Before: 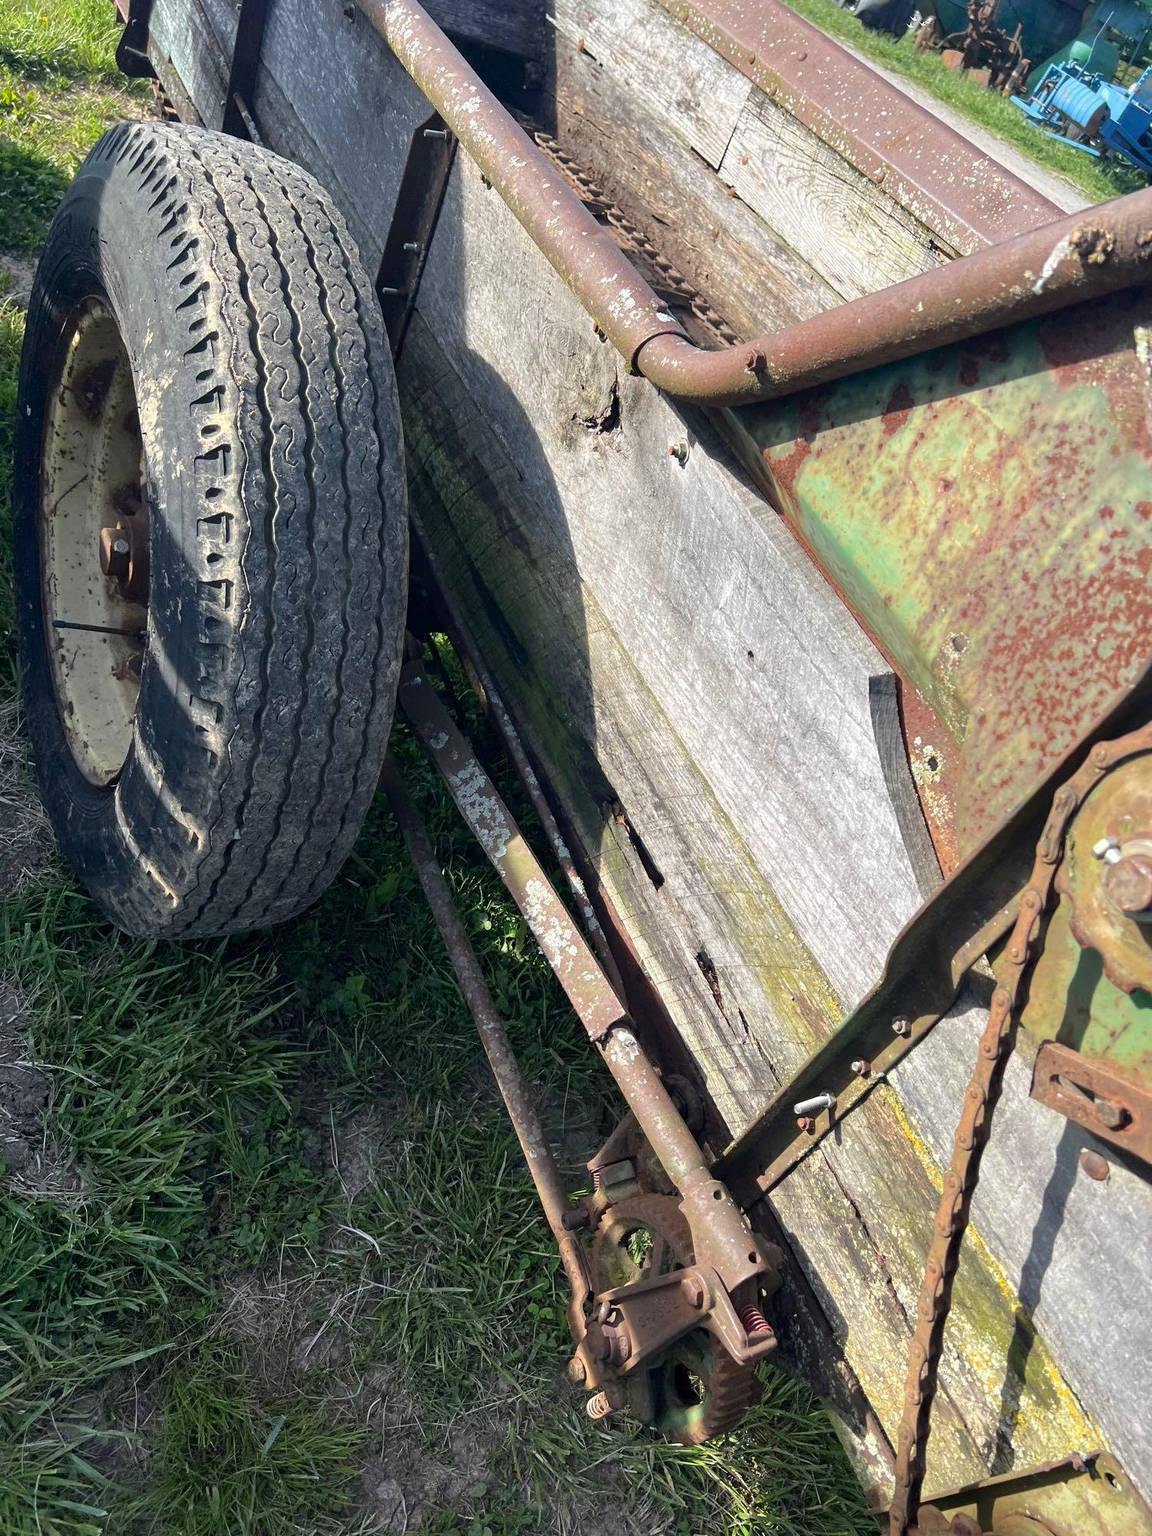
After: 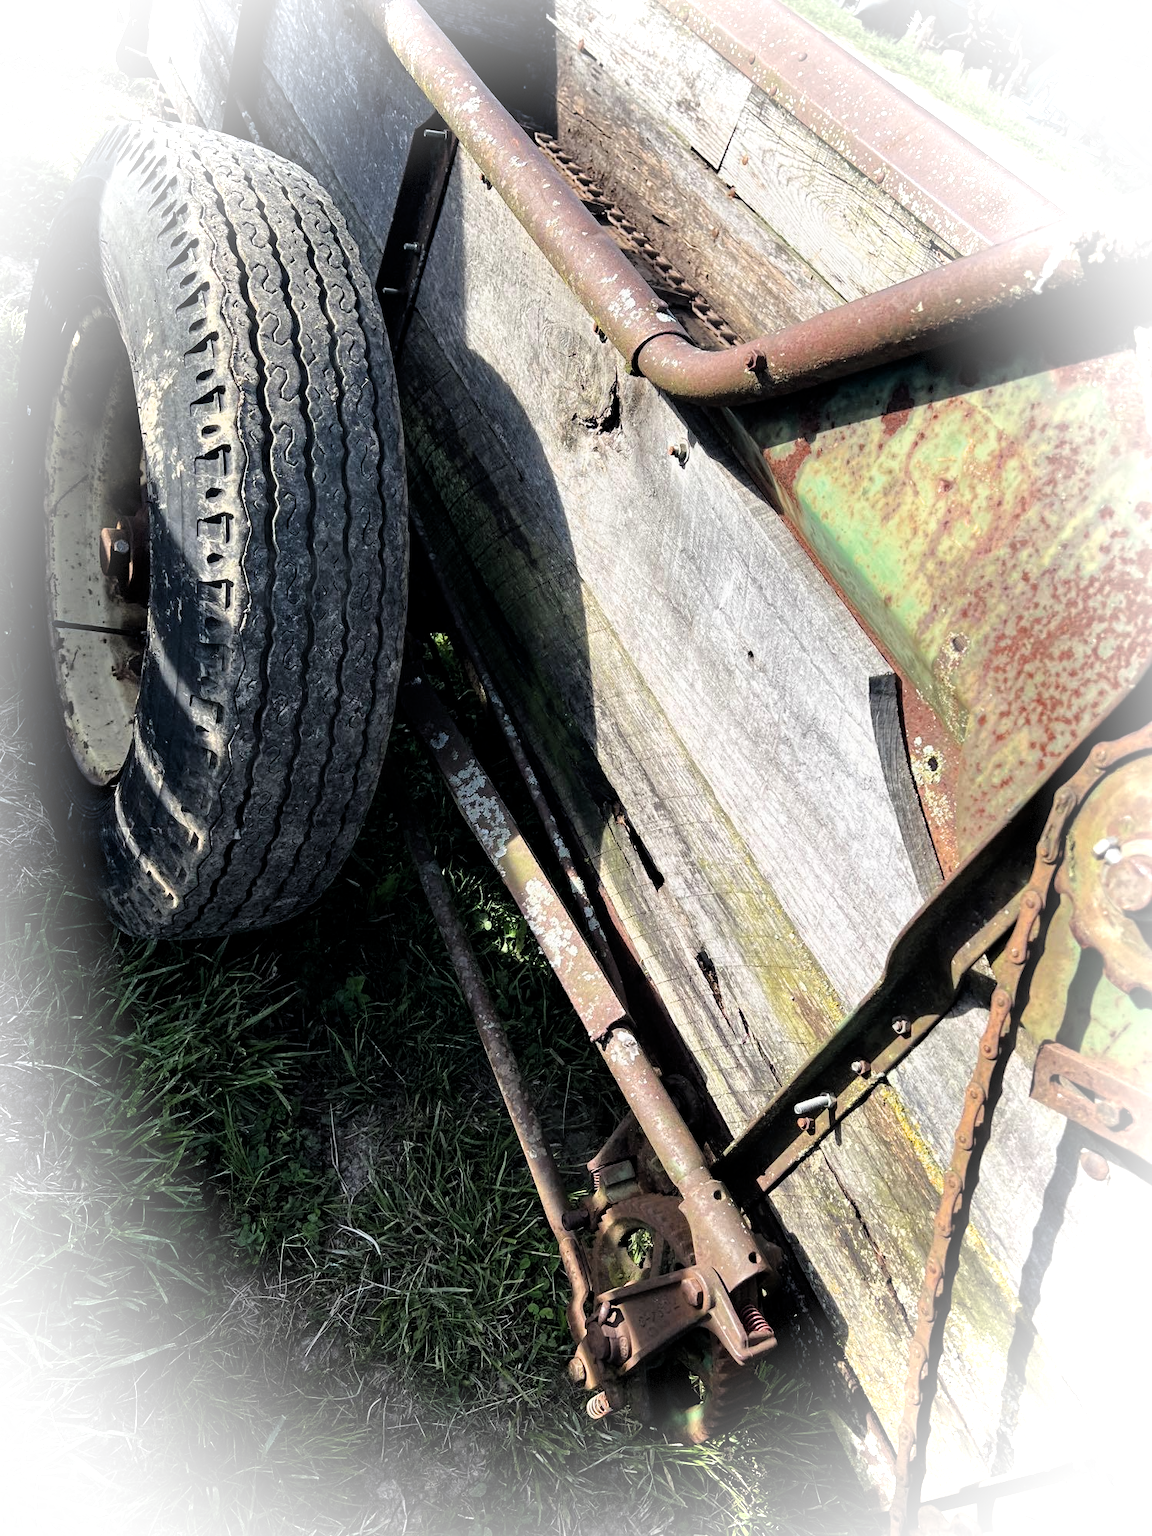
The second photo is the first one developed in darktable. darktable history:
filmic rgb: black relative exposure -8.74 EV, white relative exposure 2.65 EV, target black luminance 0%, target white luminance 99.877%, hardness 6.25, latitude 75.25%, contrast 1.324, highlights saturation mix -5.62%
vignetting: brightness 0.989, saturation -0.492, center (-0.011, 0), automatic ratio true, dithering 8-bit output
